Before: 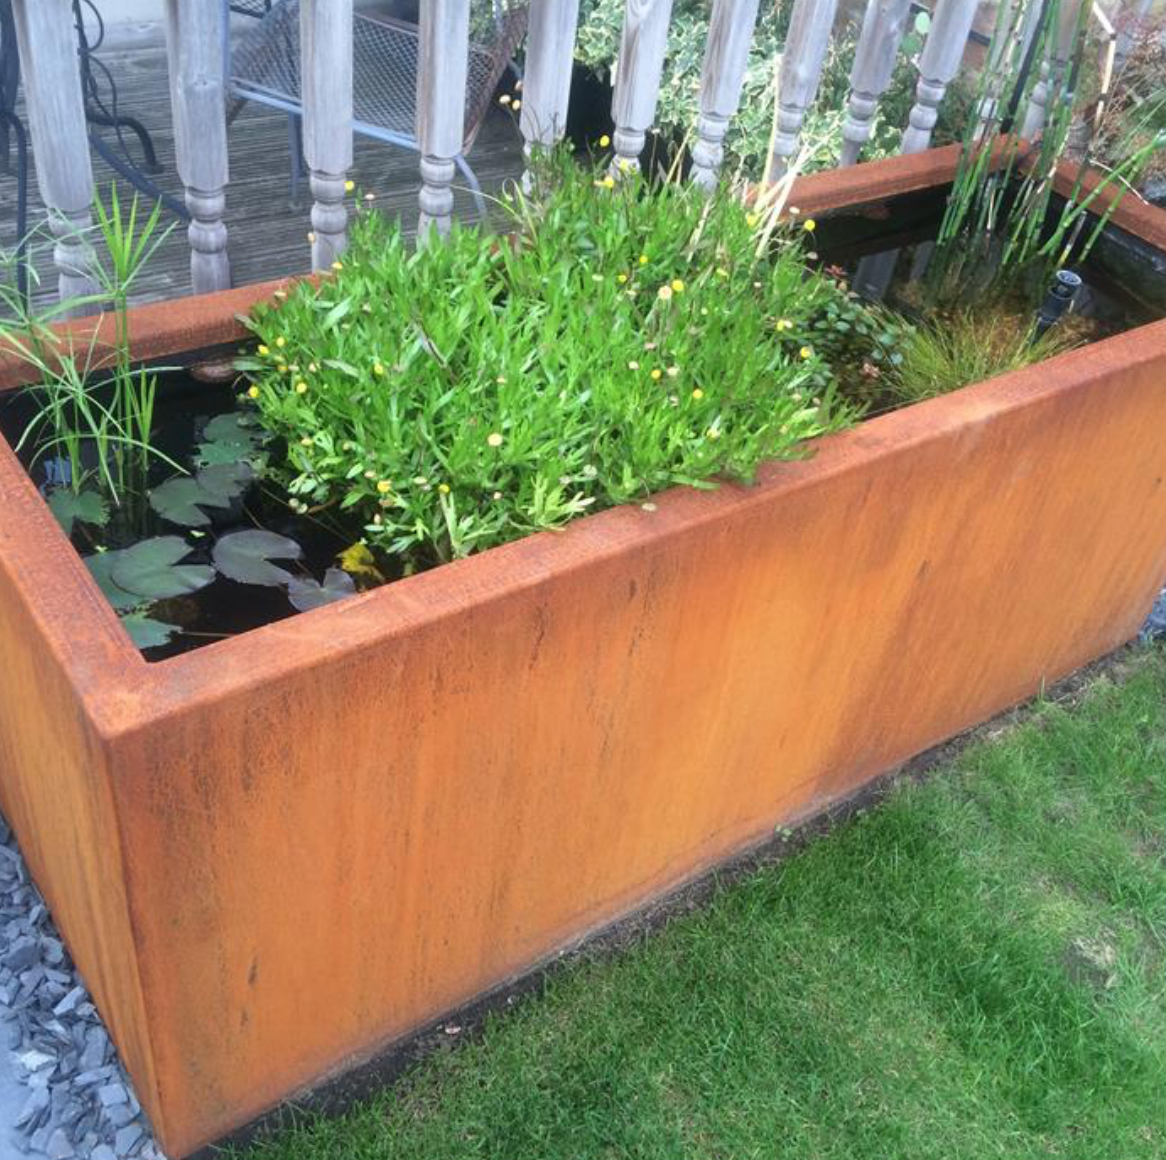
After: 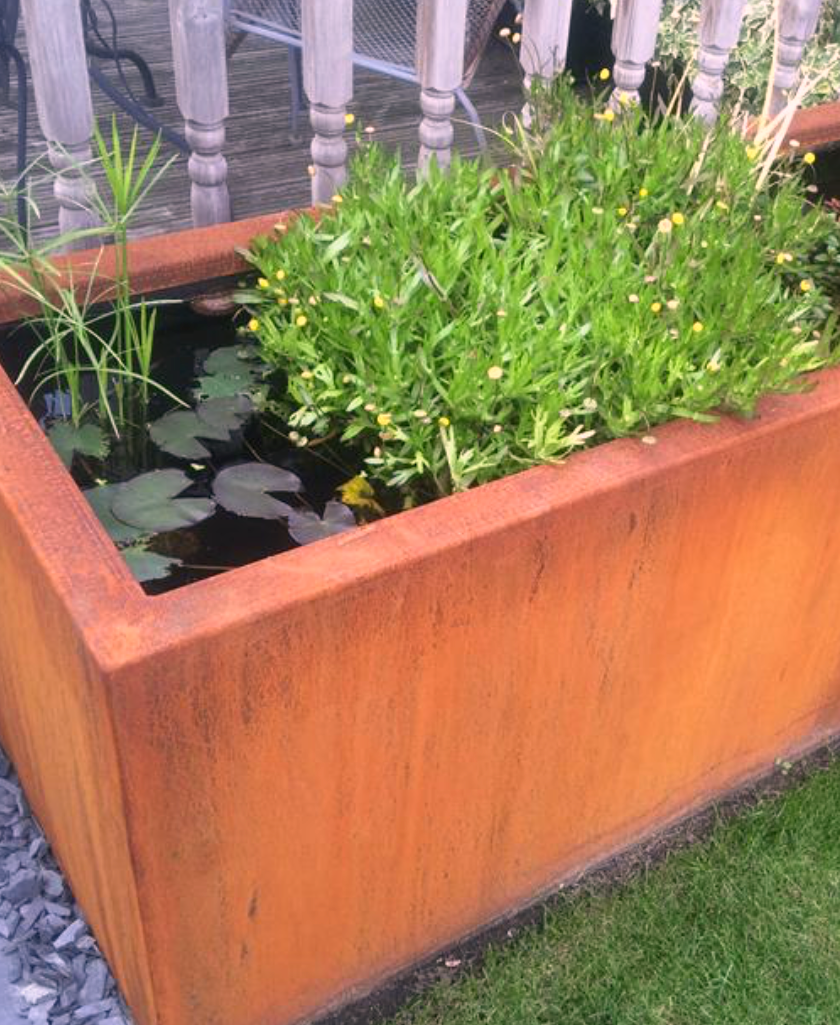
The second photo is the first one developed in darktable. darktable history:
crop: top 5.786%, right 27.903%, bottom 5.782%
color correction: highlights a* 14.64, highlights b* 4.89
